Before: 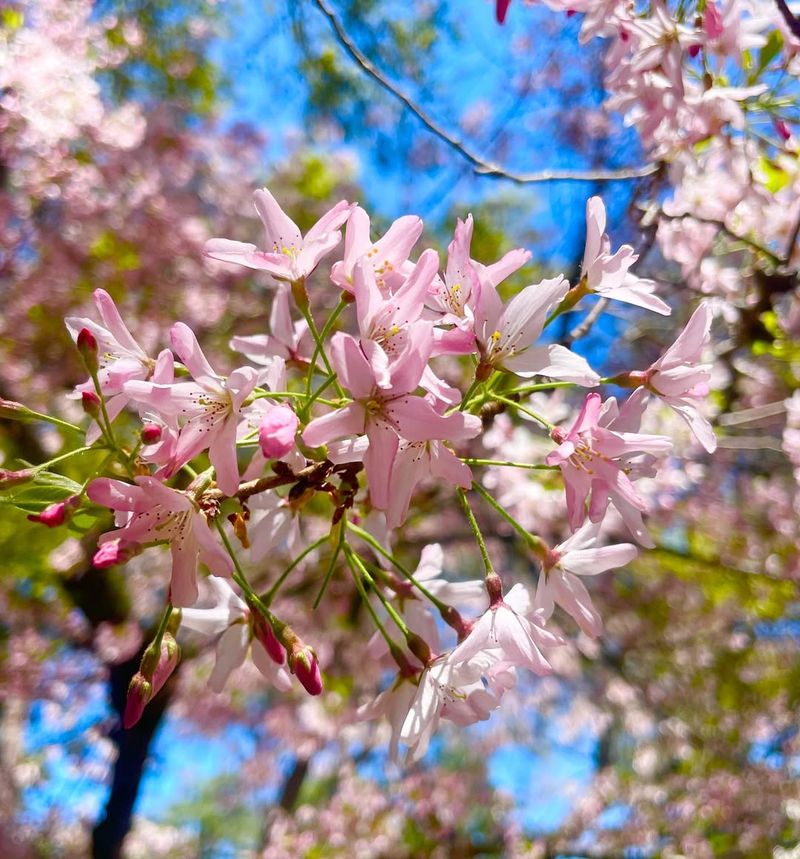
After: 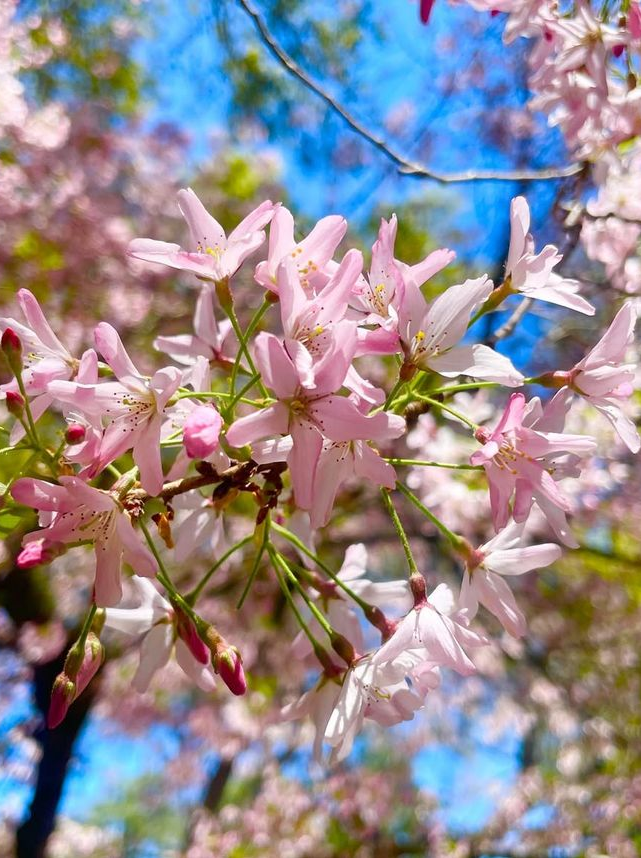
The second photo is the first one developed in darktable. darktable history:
crop and rotate: left 9.601%, right 10.221%
